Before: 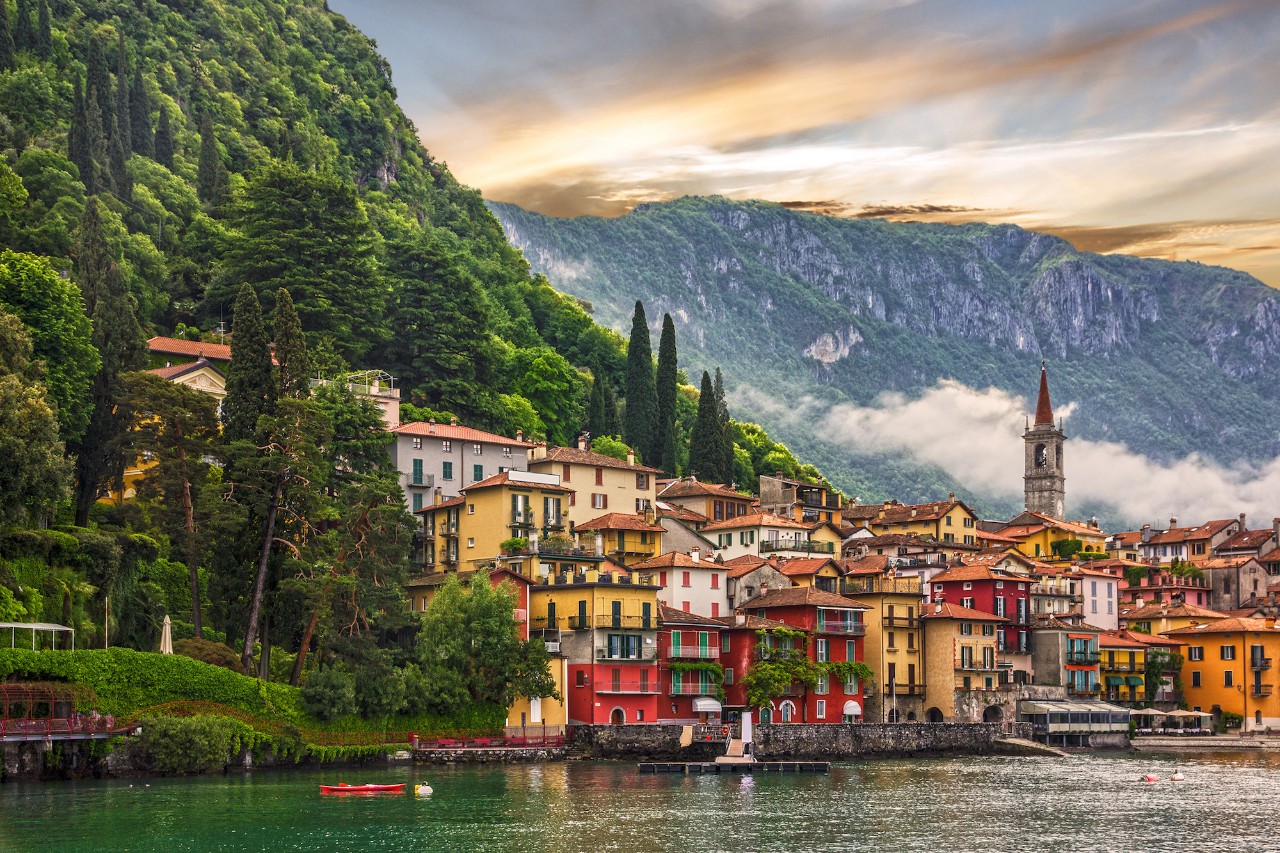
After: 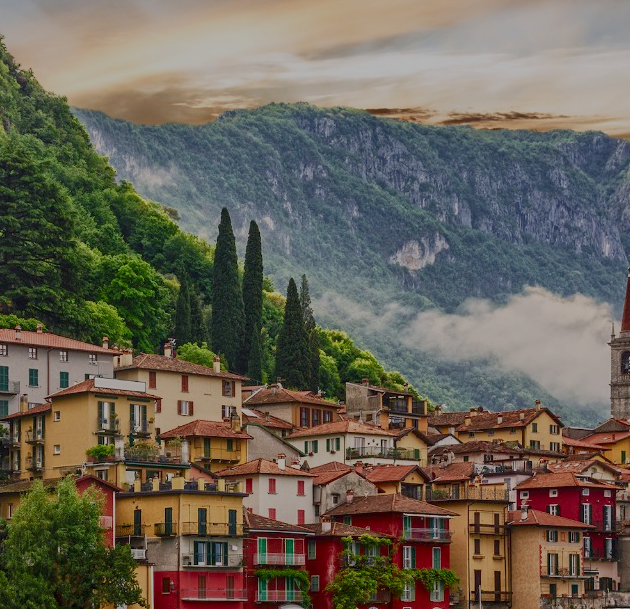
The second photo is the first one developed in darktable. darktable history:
exposure: black level correction 0.001, exposure 0.498 EV, compensate exposure bias true, compensate highlight preservation false
crop: left 32.345%, top 10.986%, right 18.413%, bottom 17.51%
filmic rgb: black relative exposure -13.99 EV, white relative exposure 7.95 EV, hardness 3.73, latitude 50.19%, contrast 0.515, contrast in shadows safe
contrast brightness saturation: contrast 0.241, brightness -0.225, saturation 0.136
